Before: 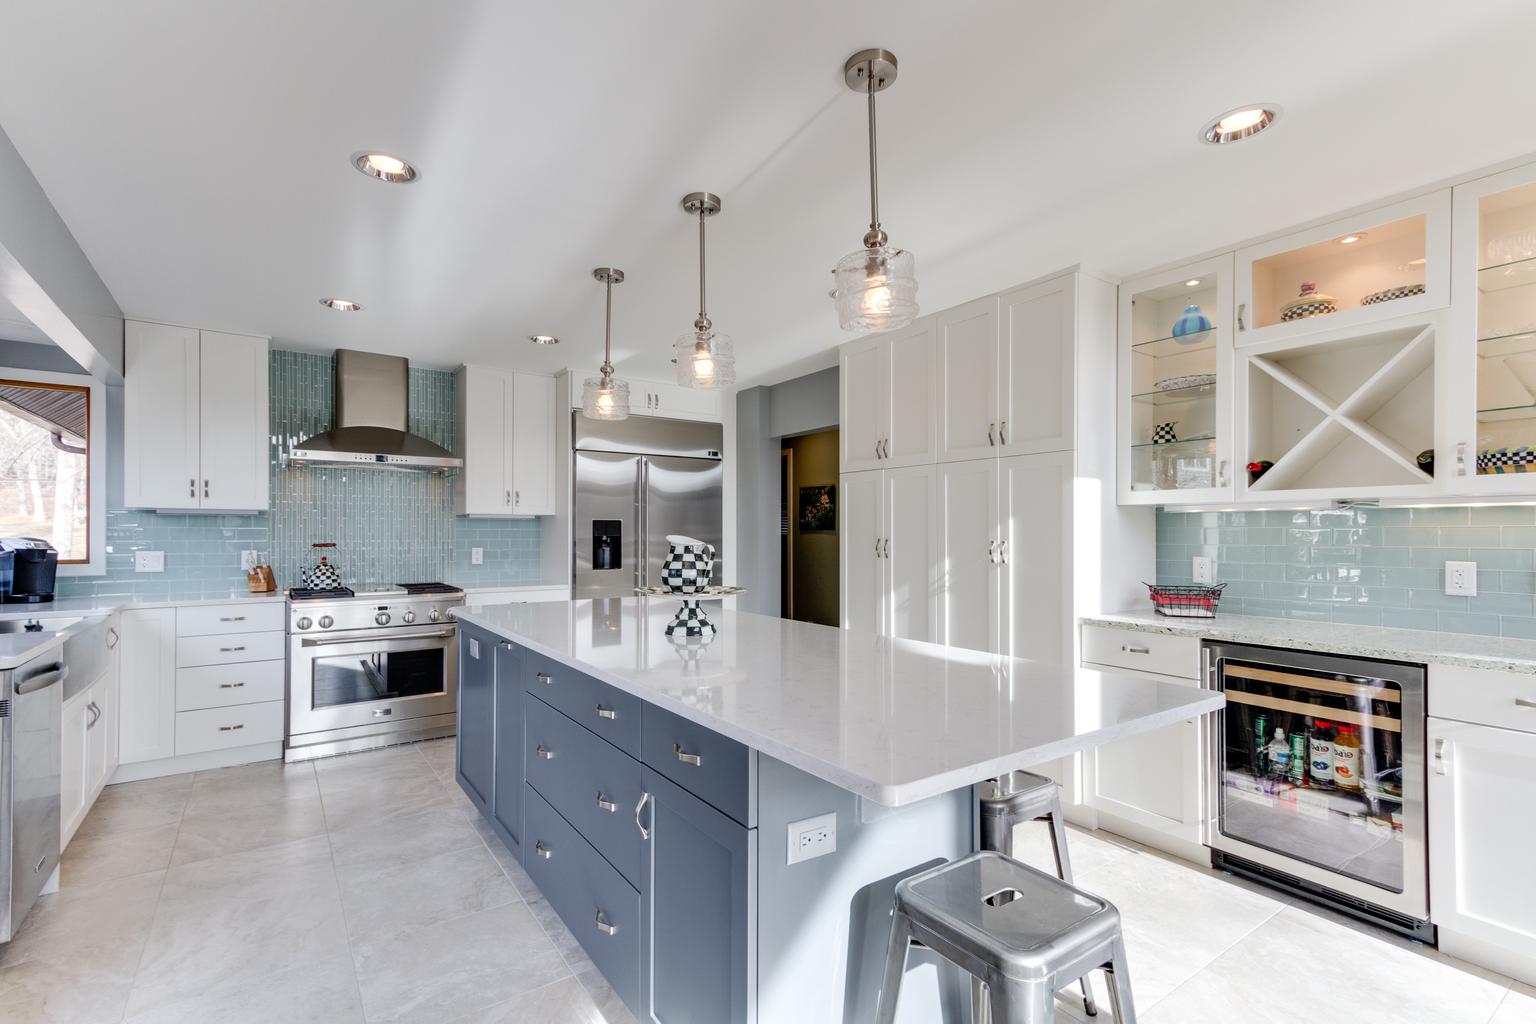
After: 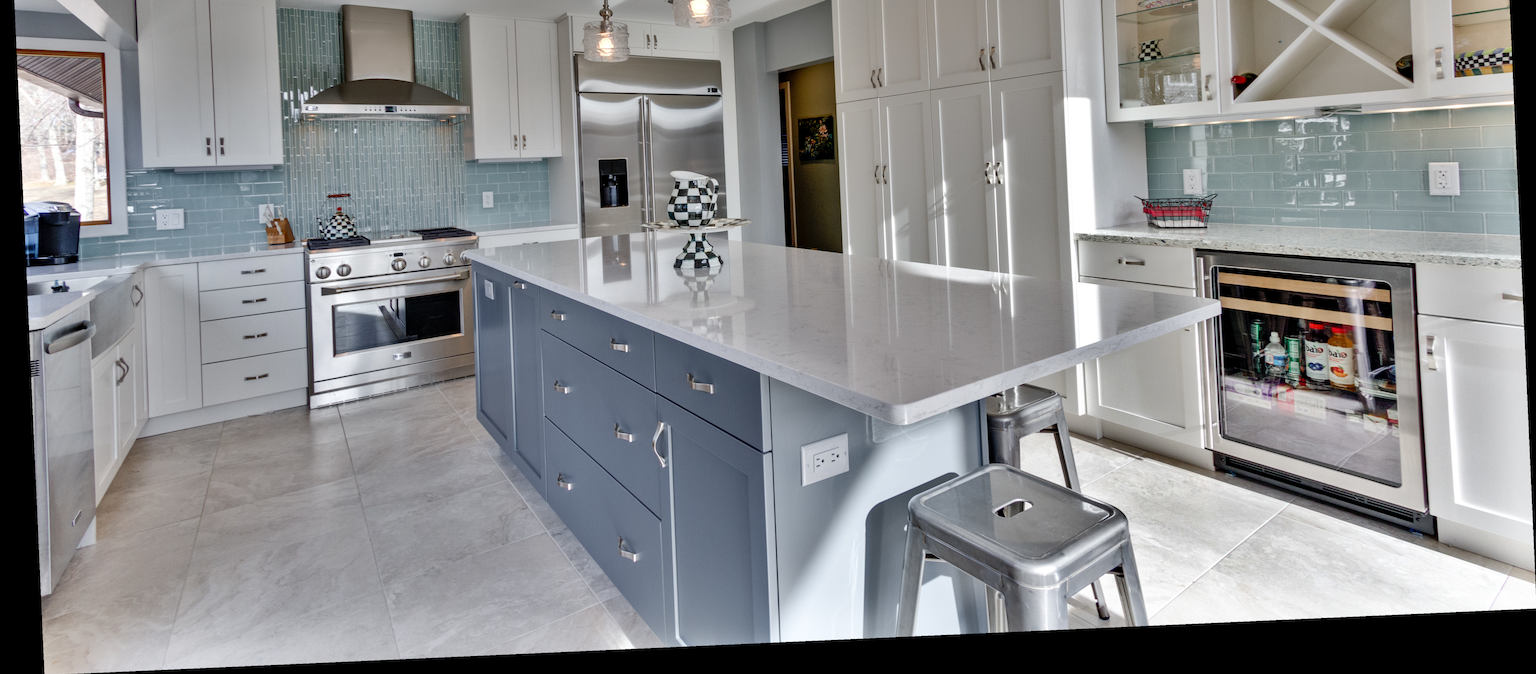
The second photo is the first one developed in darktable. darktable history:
shadows and highlights: white point adjustment 0.1, highlights -70, soften with gaussian
crop and rotate: top 36.435%
rotate and perspective: rotation -2.56°, automatic cropping off
